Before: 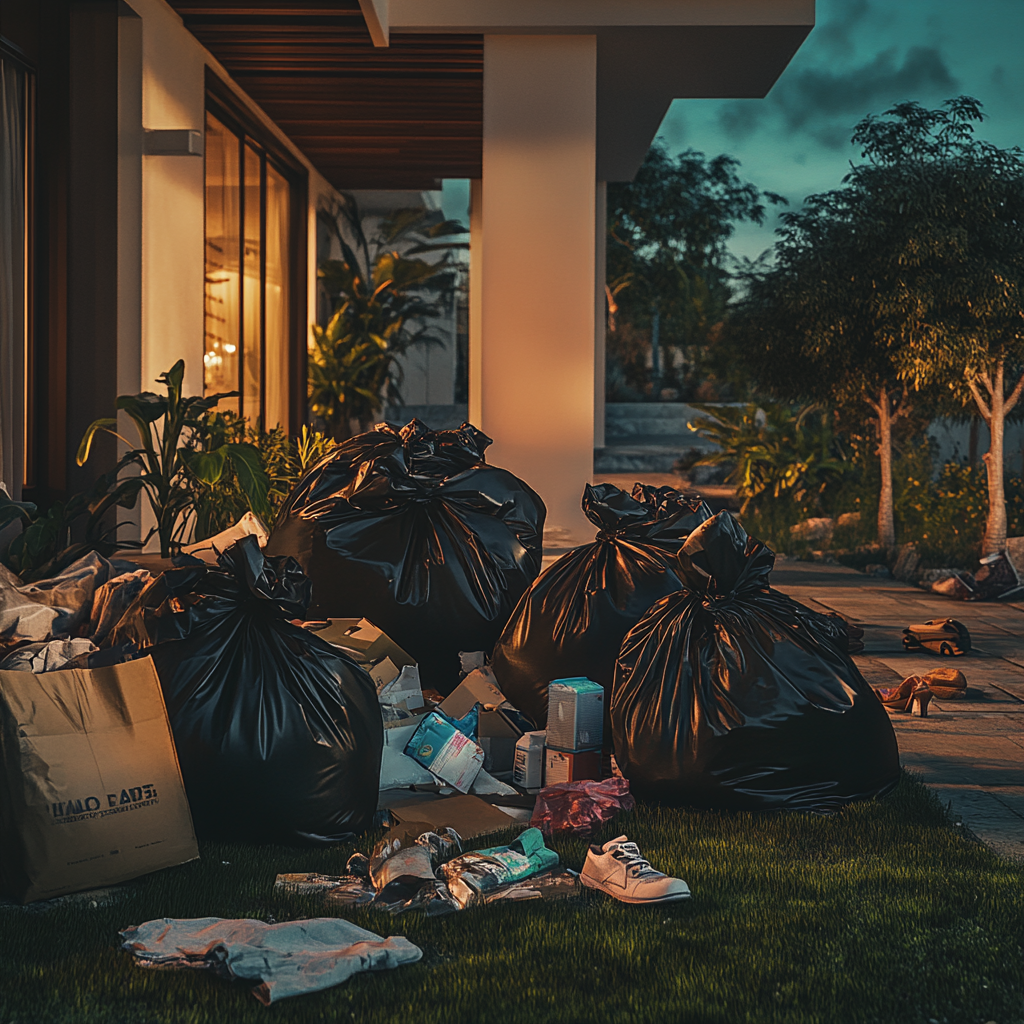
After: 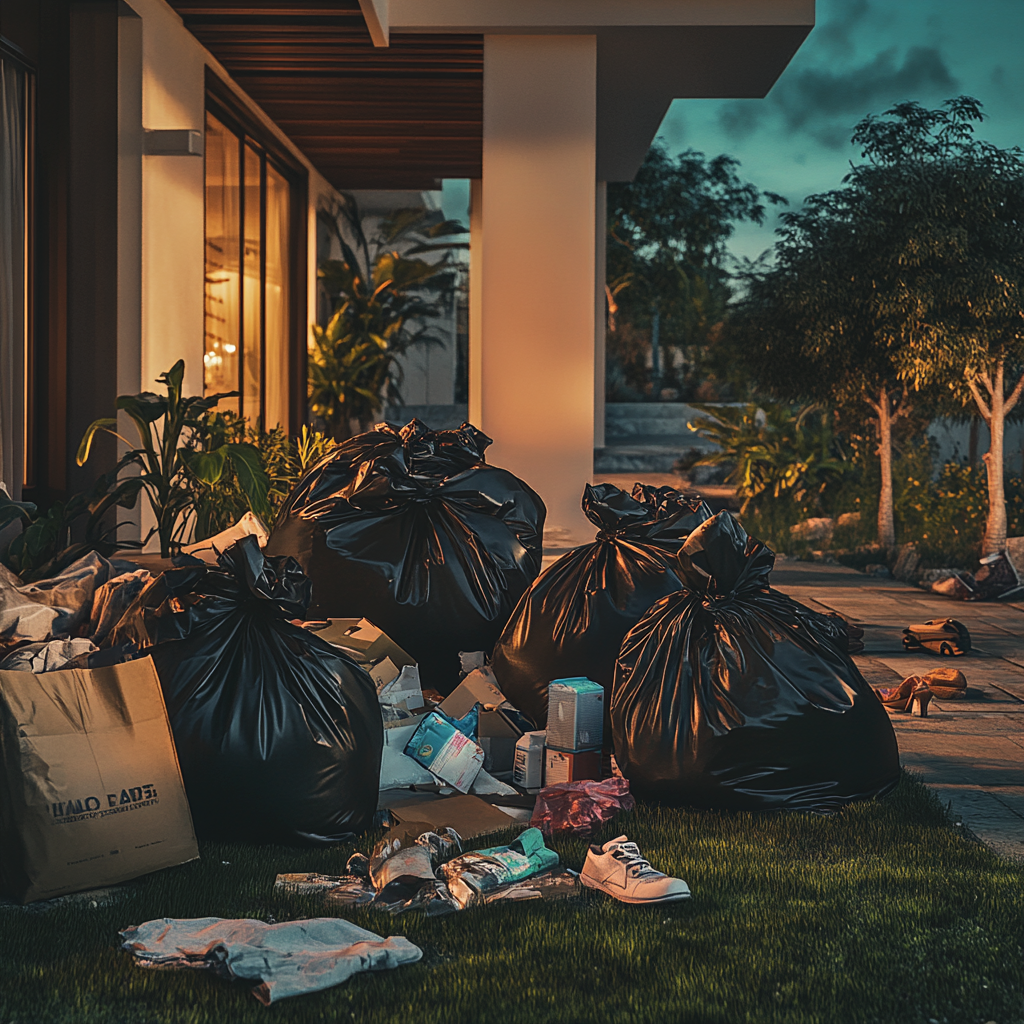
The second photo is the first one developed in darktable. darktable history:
shadows and highlights: shadows 32.2, highlights -32.39, soften with gaussian
